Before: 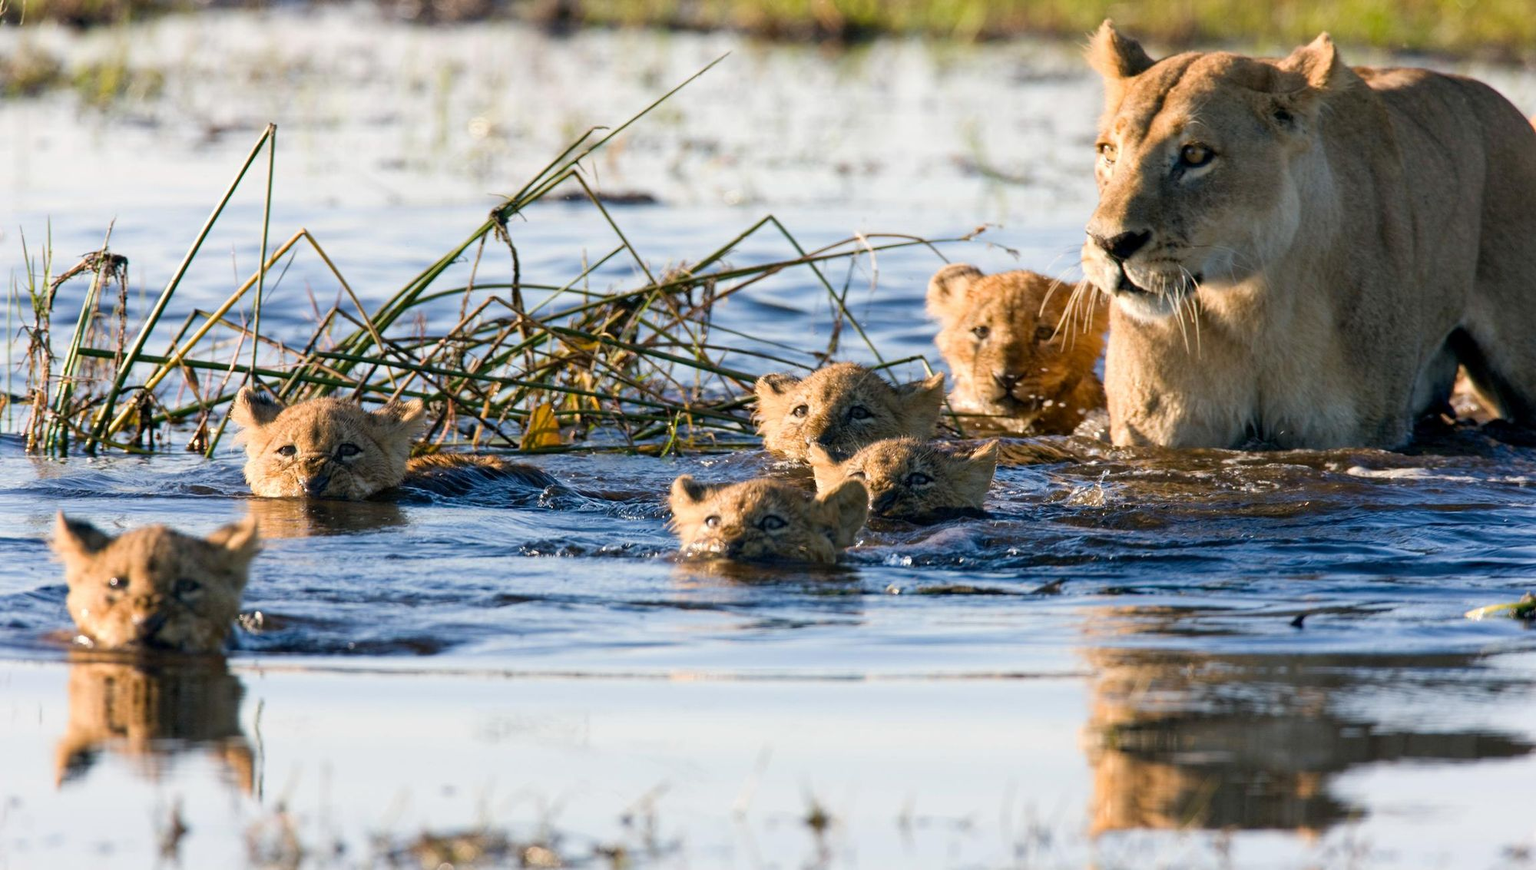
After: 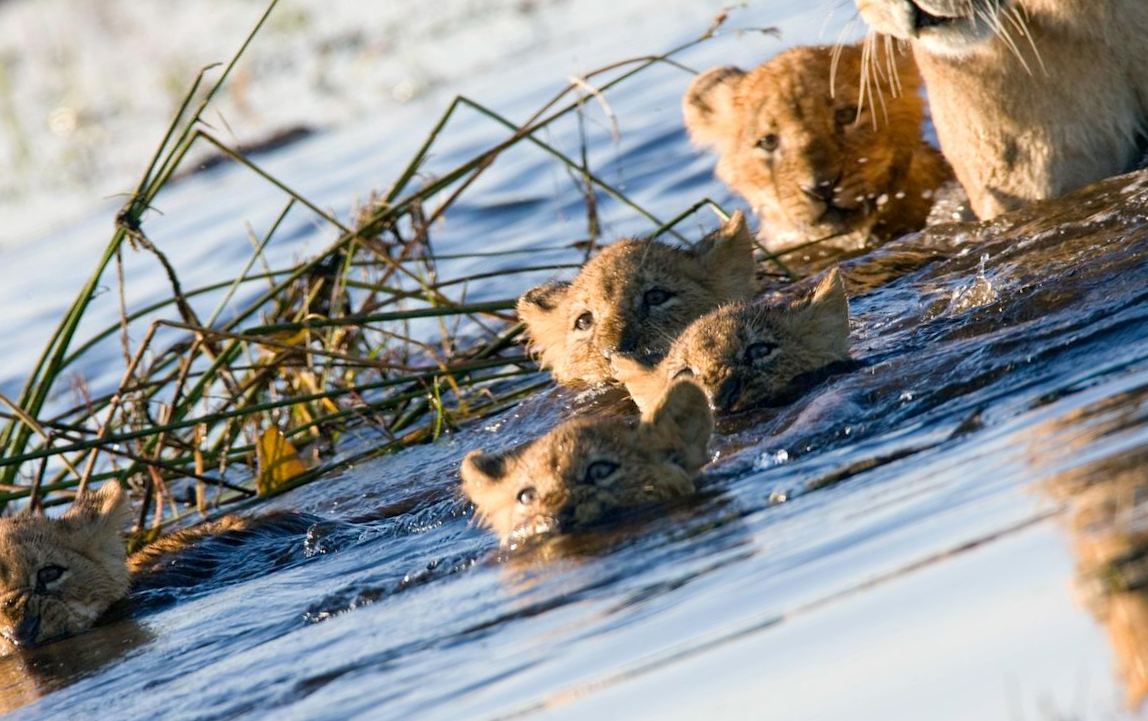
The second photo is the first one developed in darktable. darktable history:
crop and rotate: angle 20.4°, left 6.919%, right 3.901%, bottom 1.13%
